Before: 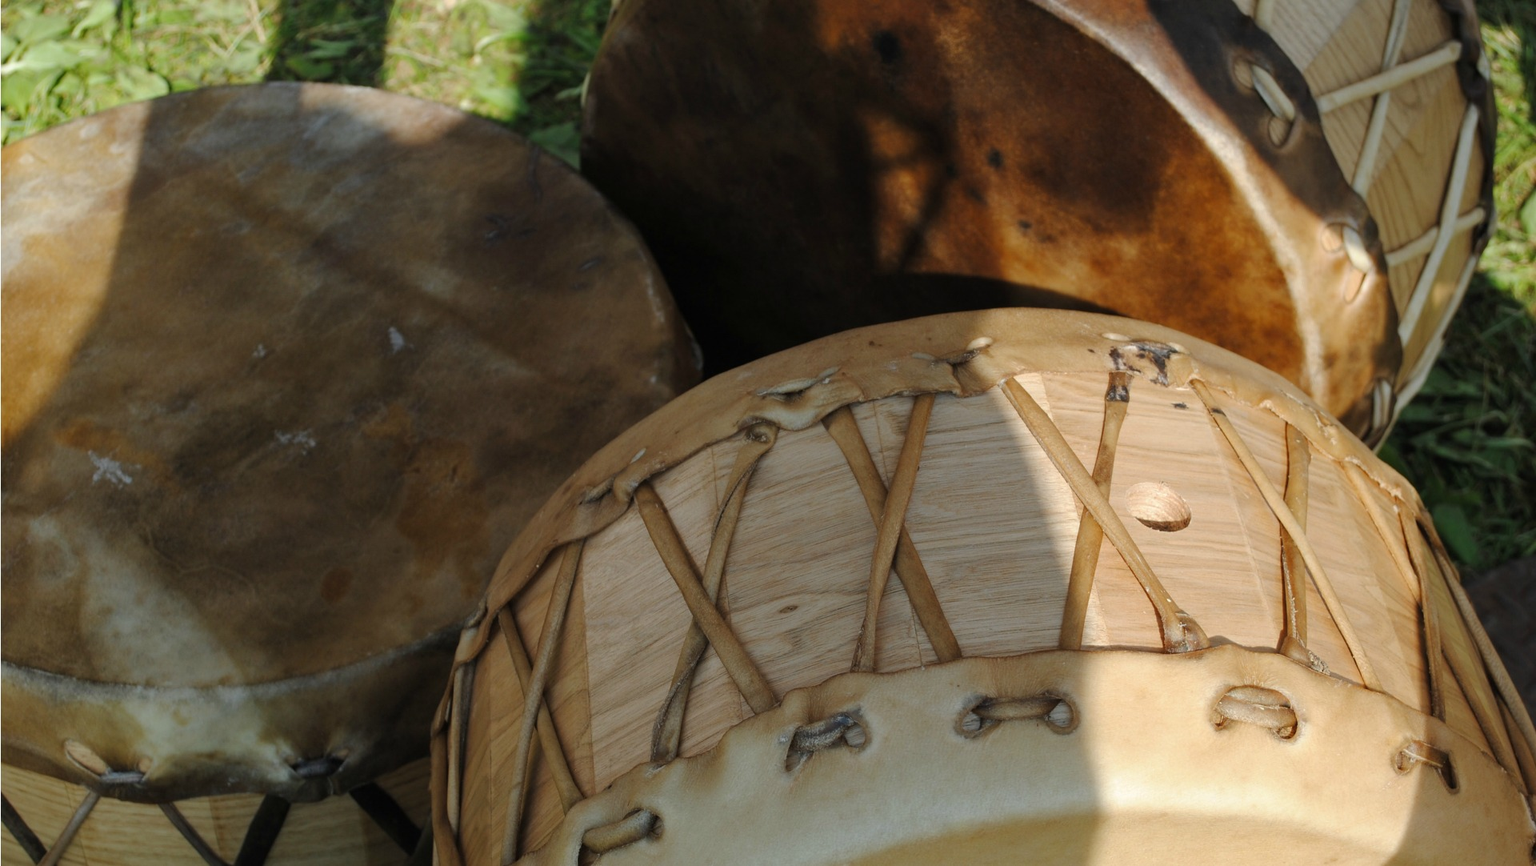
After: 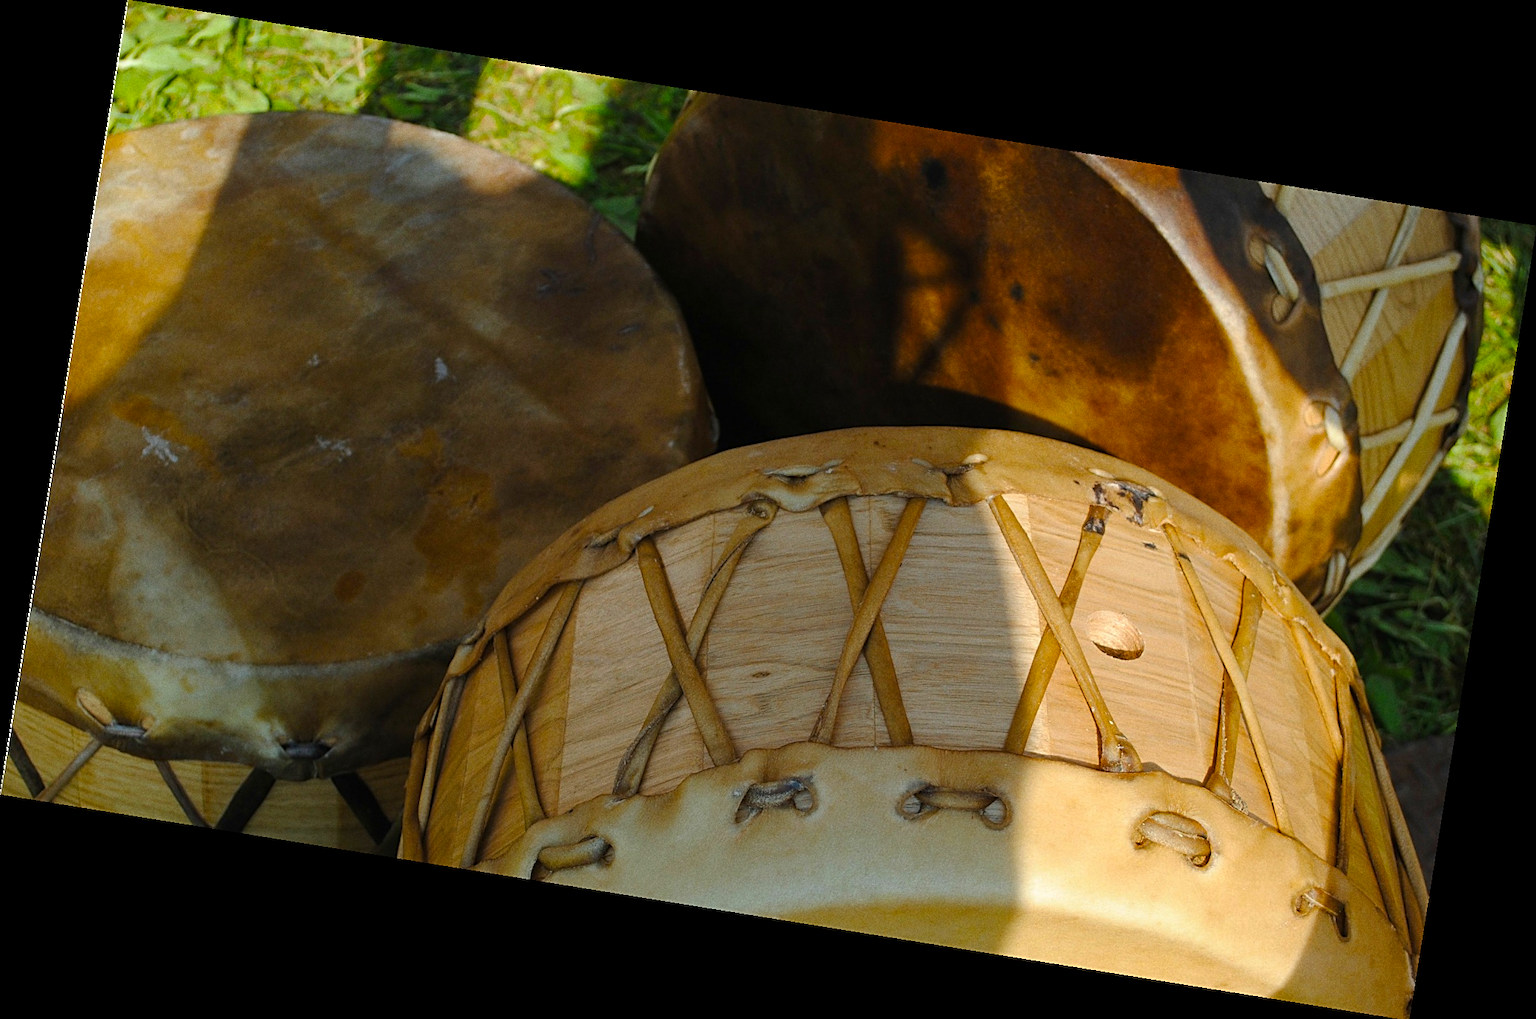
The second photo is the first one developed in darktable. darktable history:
rotate and perspective: rotation 9.12°, automatic cropping off
color balance rgb: perceptual saturation grading › global saturation 30%, global vibrance 30%
sharpen: on, module defaults
grain: coarseness 7.08 ISO, strength 21.67%, mid-tones bias 59.58%
